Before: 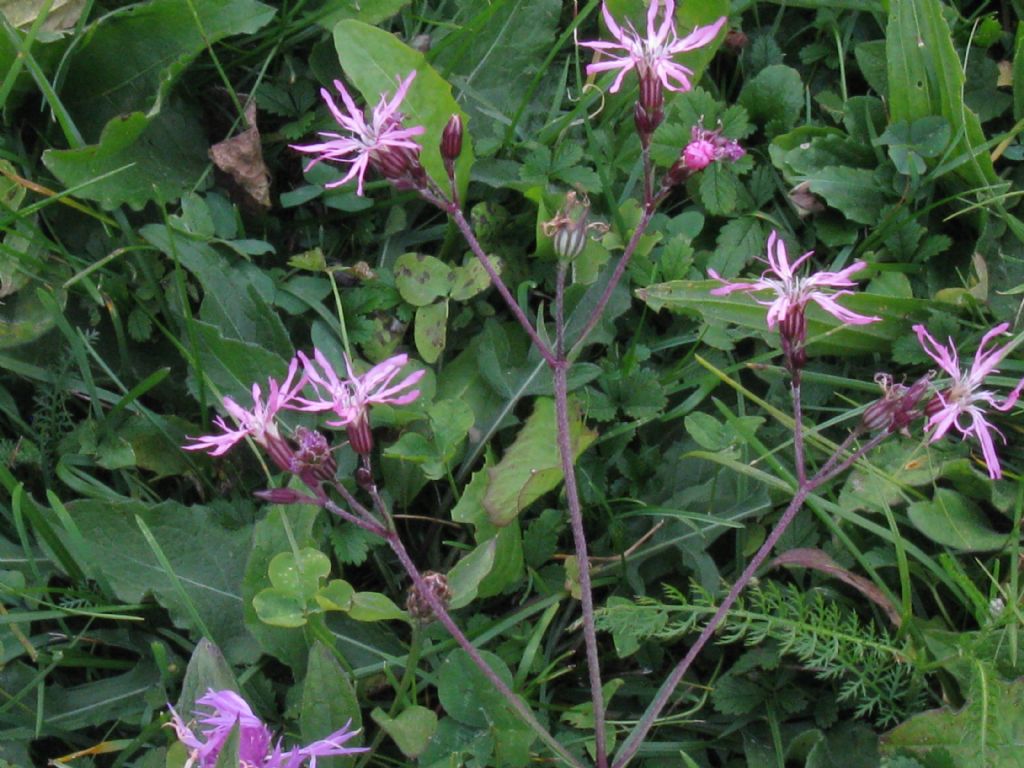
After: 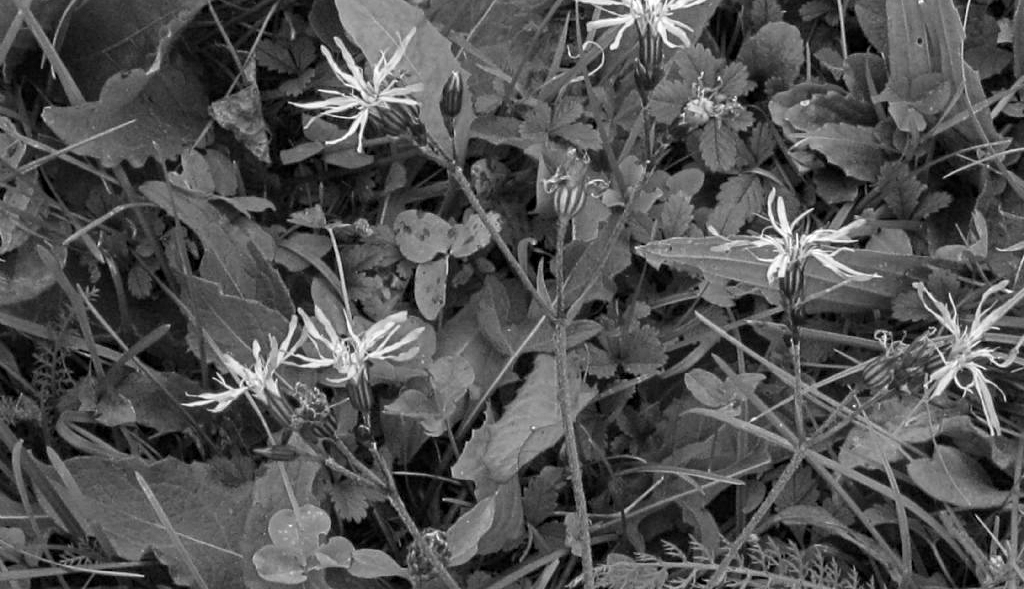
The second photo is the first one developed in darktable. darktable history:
tone equalizer: on, module defaults
contrast equalizer: y [[0.5, 0.5, 0.5, 0.539, 0.64, 0.611], [0.5 ×6], [0.5 ×6], [0 ×6], [0 ×6]]
crop: top 5.667%, bottom 17.637%
monochrome: on, module defaults
